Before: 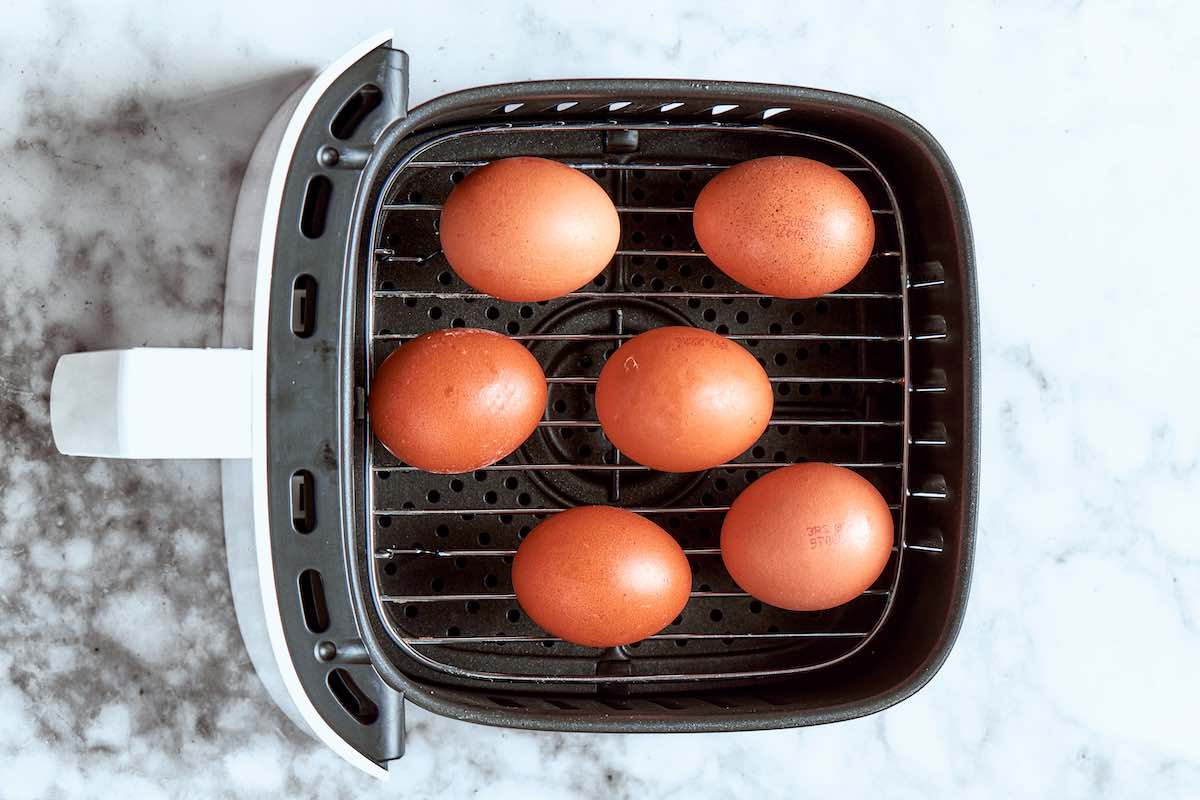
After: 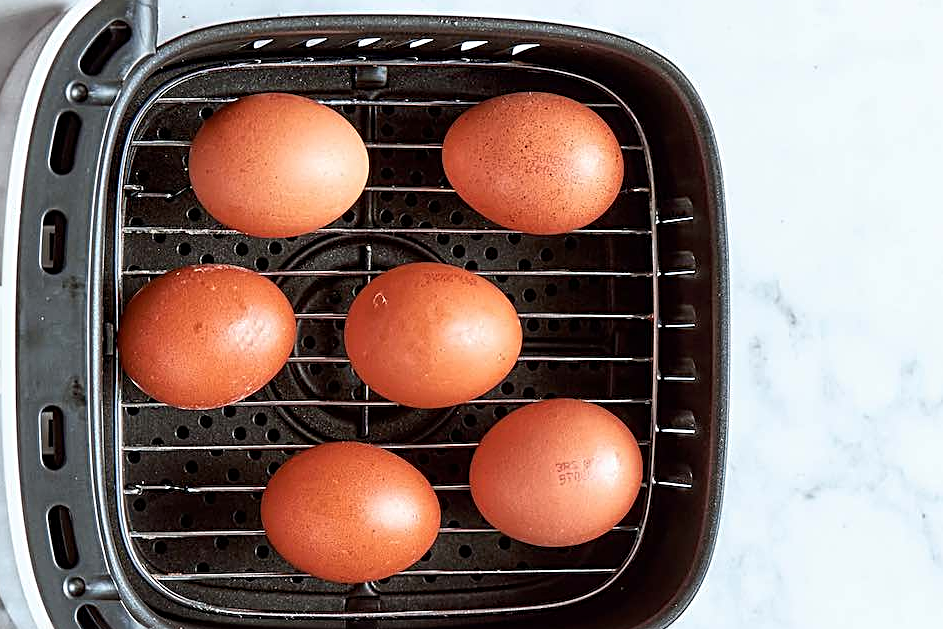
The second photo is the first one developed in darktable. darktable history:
sharpen: radius 2.63, amount 0.666
crop and rotate: left 20.994%, top 8.022%, right 0.388%, bottom 13.336%
